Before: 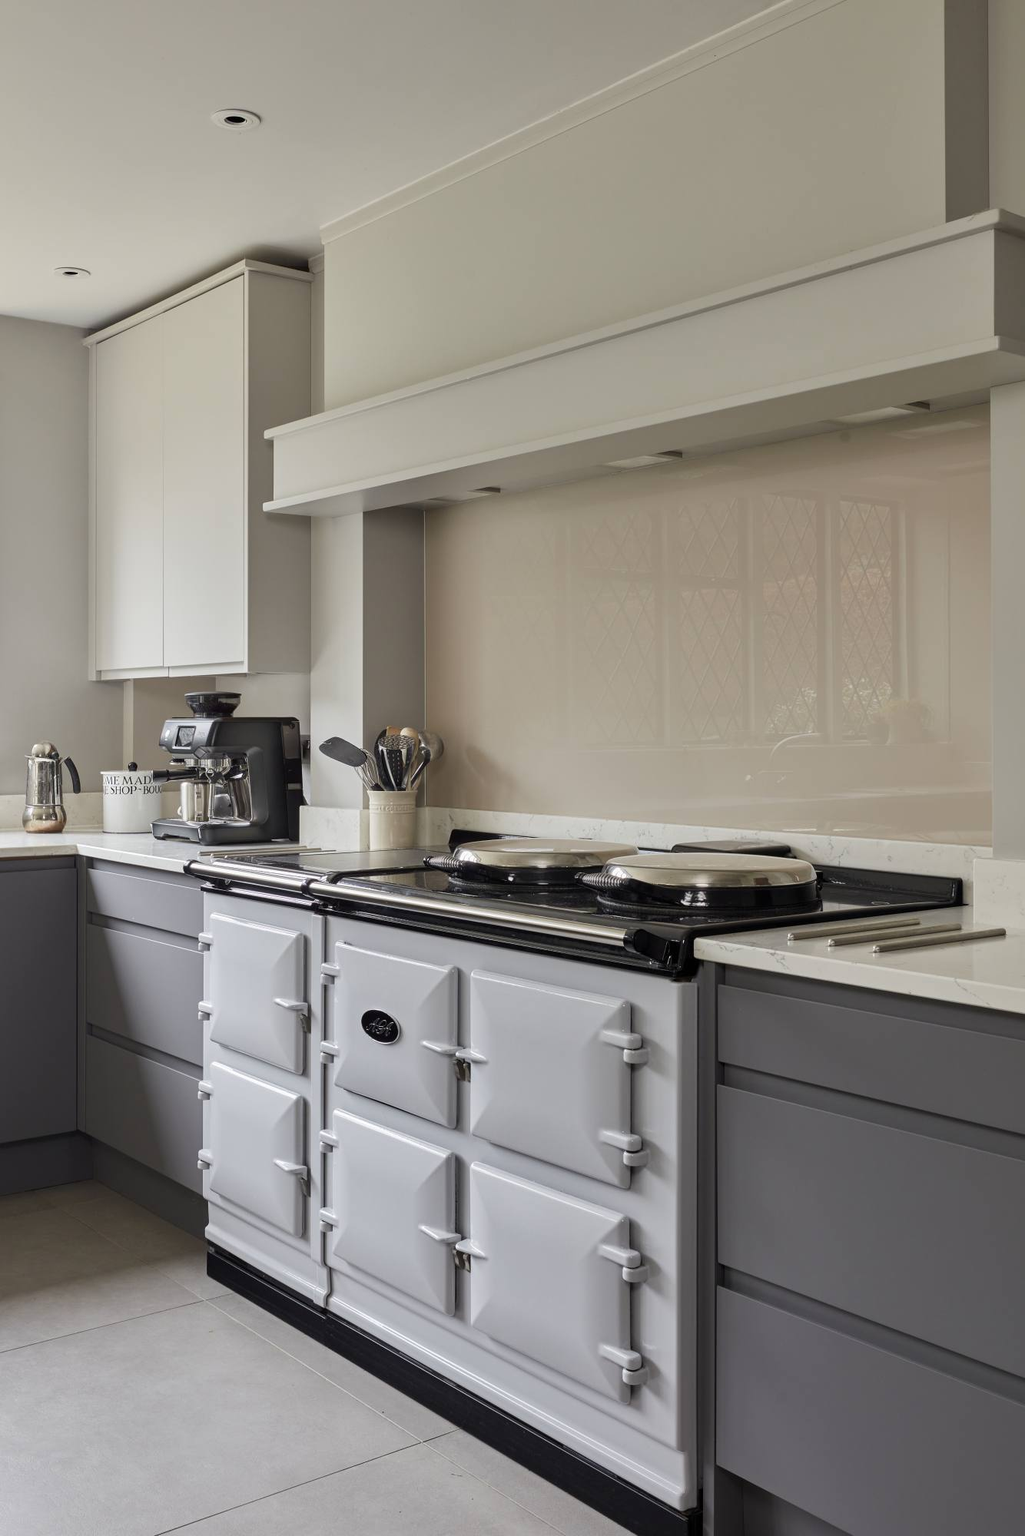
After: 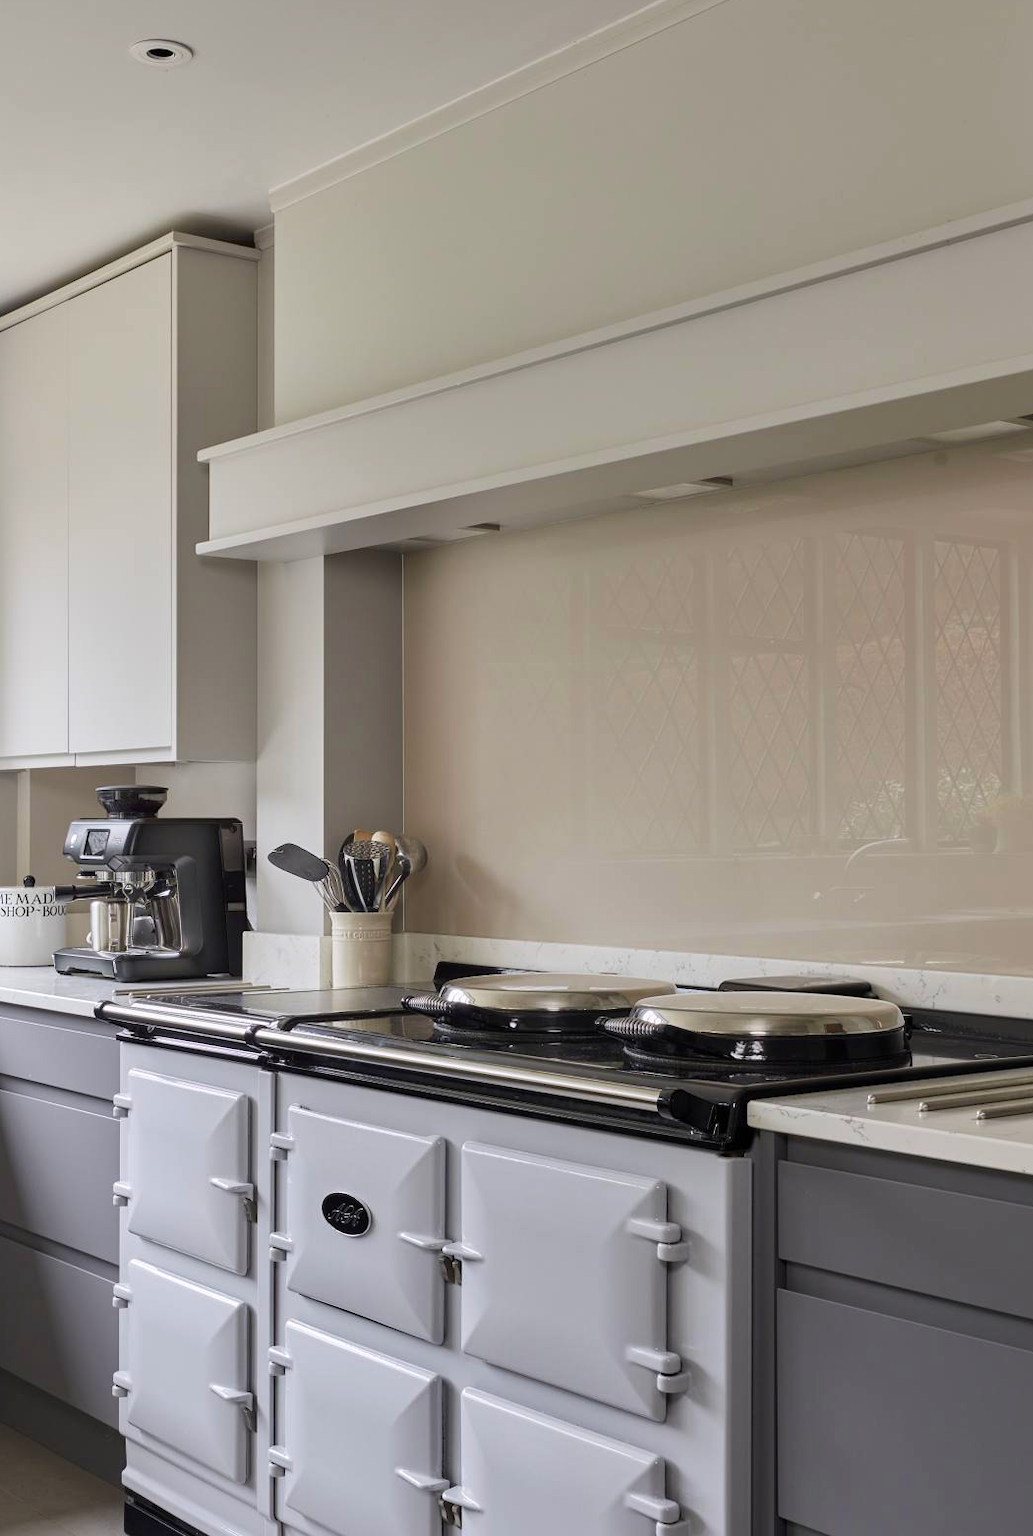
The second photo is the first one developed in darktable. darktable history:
contrast brightness saturation: contrast 0.04, saturation 0.16
crop and rotate: left 10.77%, top 5.1%, right 10.41%, bottom 16.76%
white balance: red 1.004, blue 1.024
